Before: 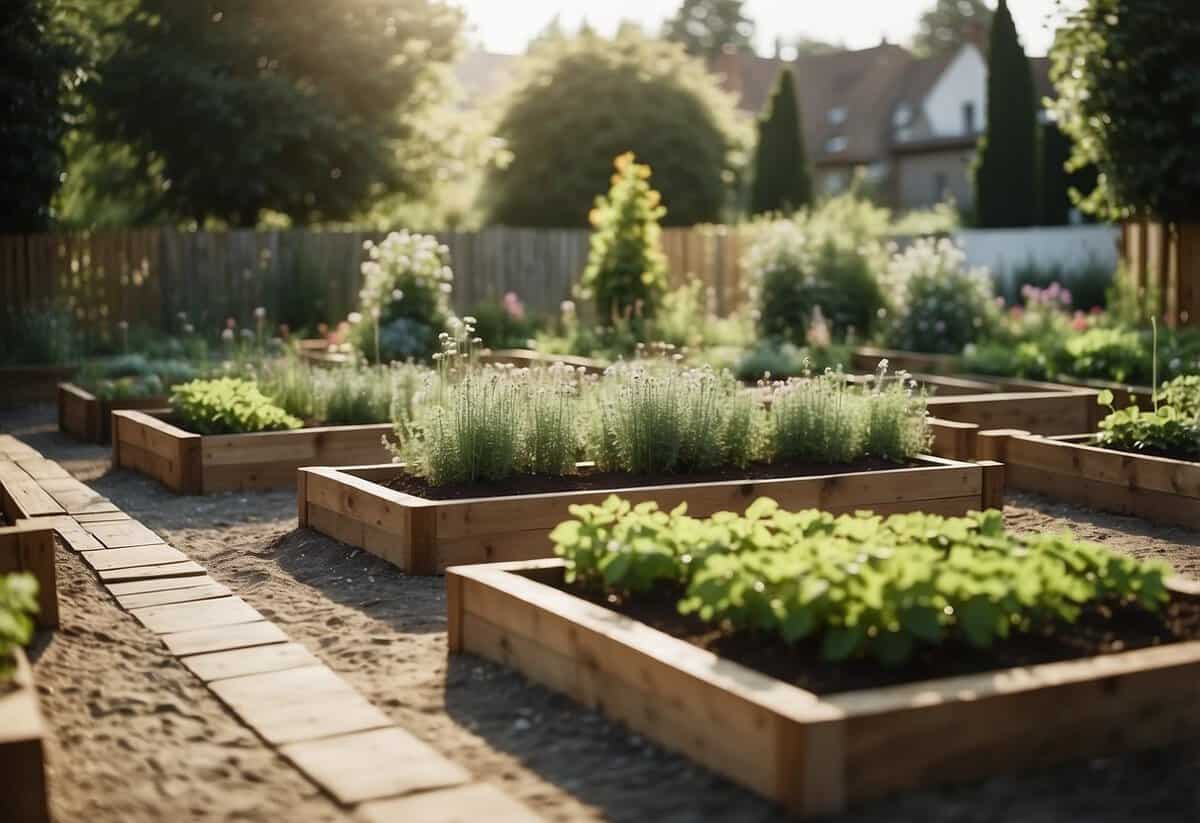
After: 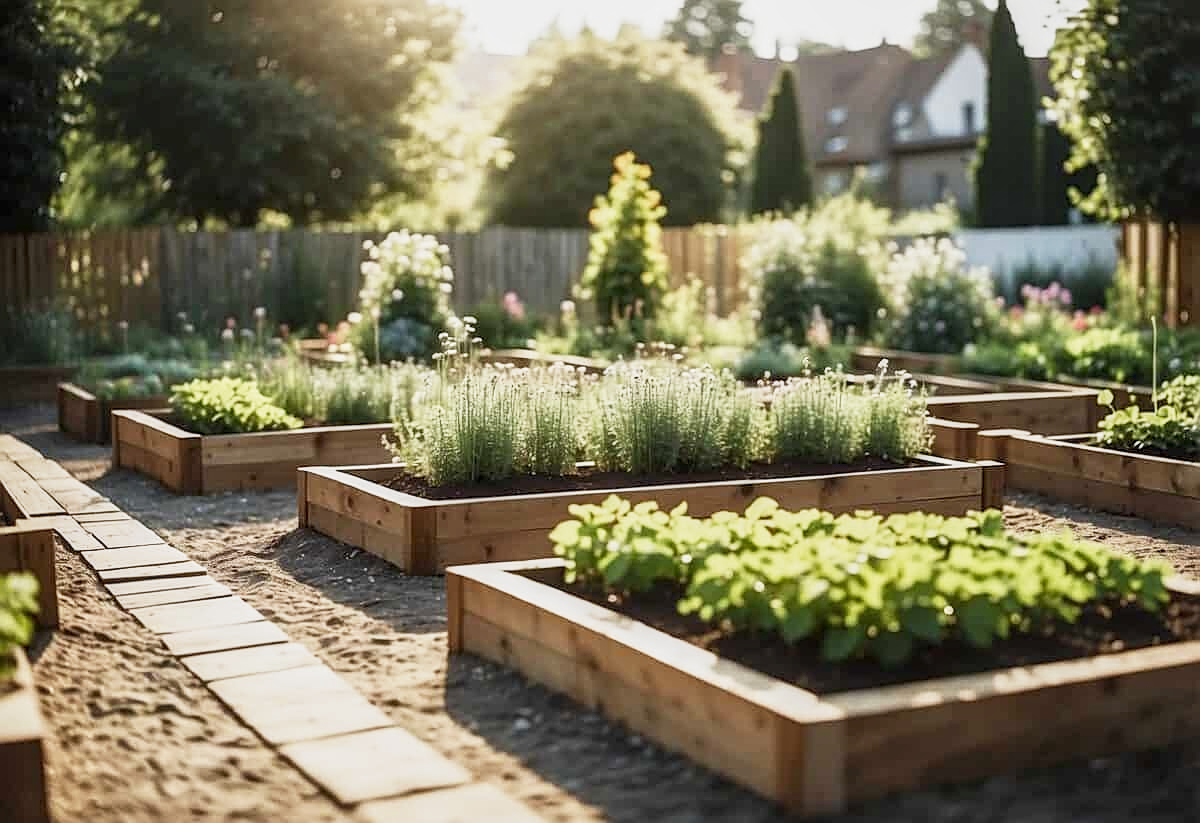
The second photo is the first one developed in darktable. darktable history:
local contrast: on, module defaults
base curve: curves: ch0 [(0, 0) (0.088, 0.125) (0.176, 0.251) (0.354, 0.501) (0.613, 0.749) (1, 0.877)], preserve colors none
sharpen: on, module defaults
